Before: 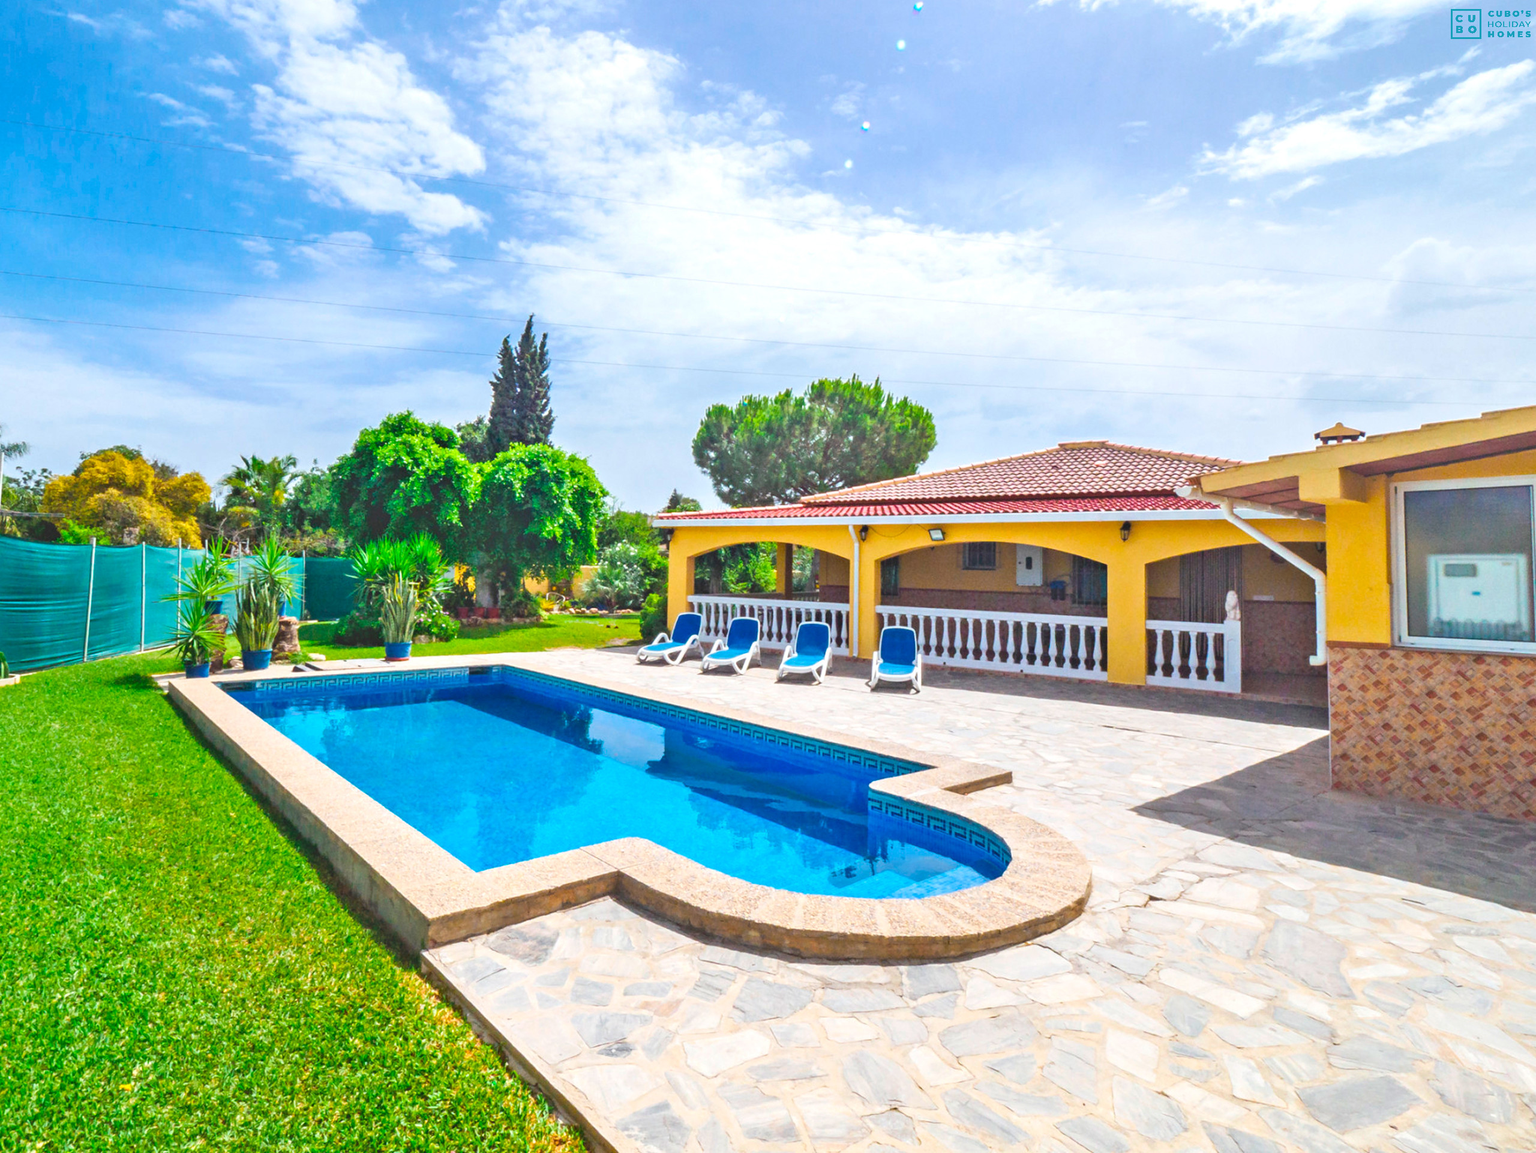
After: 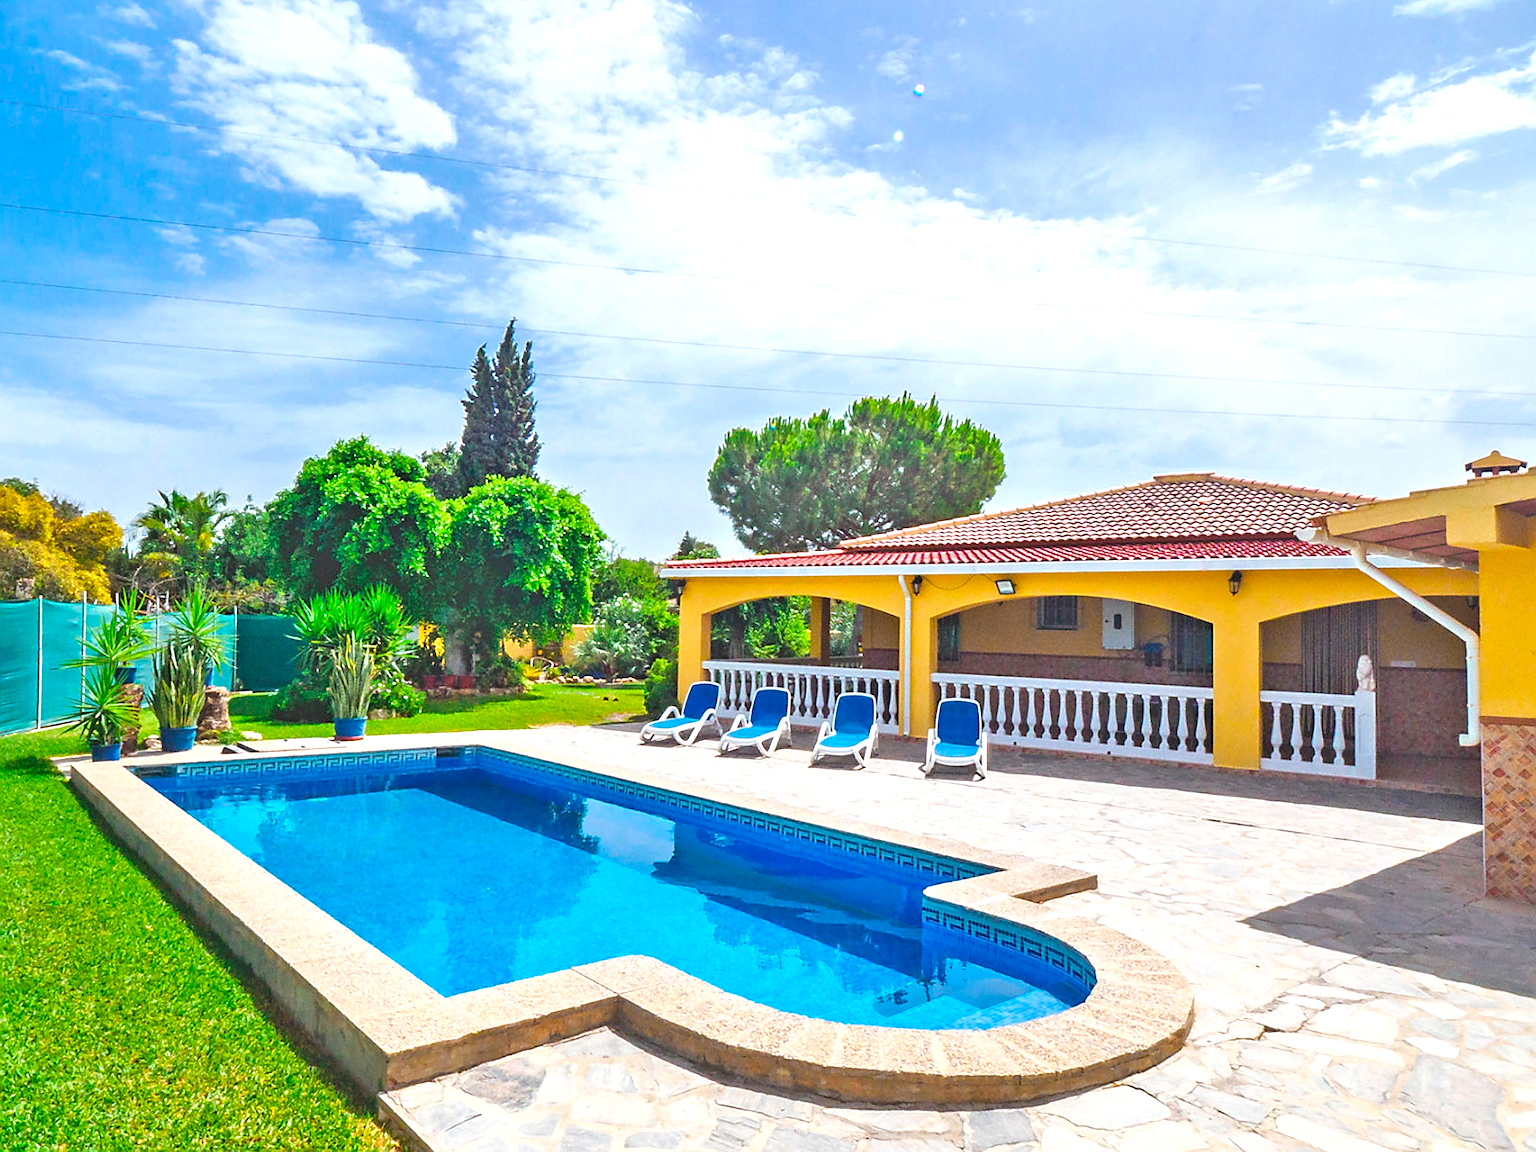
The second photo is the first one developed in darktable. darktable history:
crop and rotate: left 7.196%, top 4.574%, right 10.605%, bottom 13.178%
exposure: exposure 0.3 EV, compensate highlight preservation false
shadows and highlights: shadows 25, white point adjustment -3, highlights -30
sharpen: radius 1.4, amount 1.25, threshold 0.7
